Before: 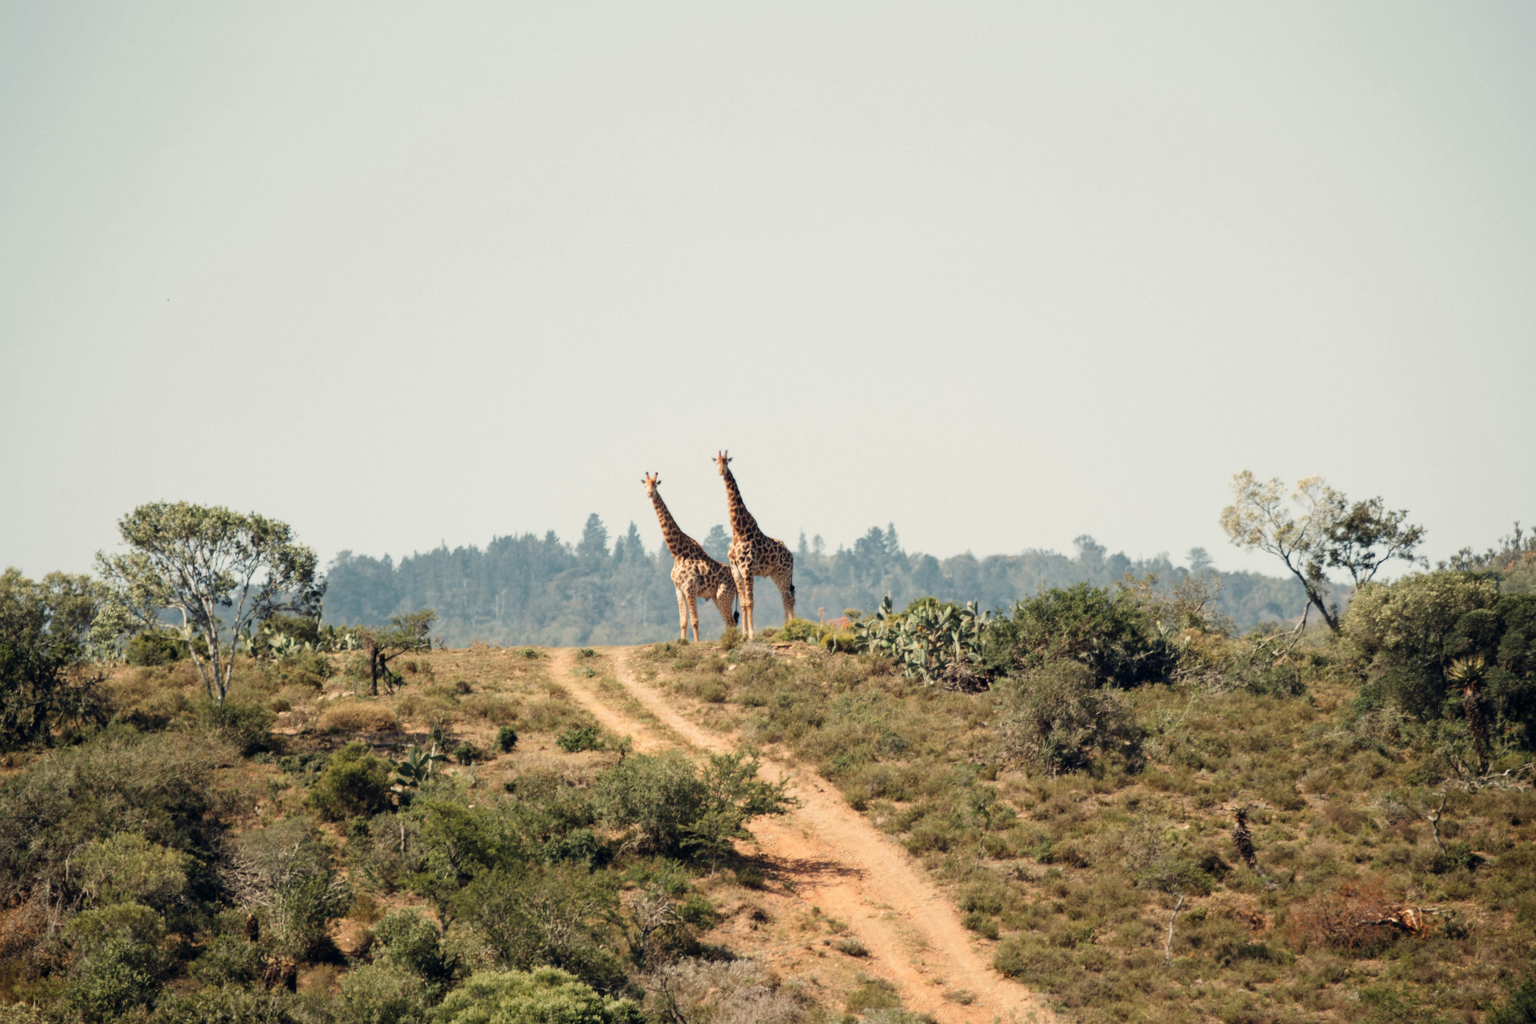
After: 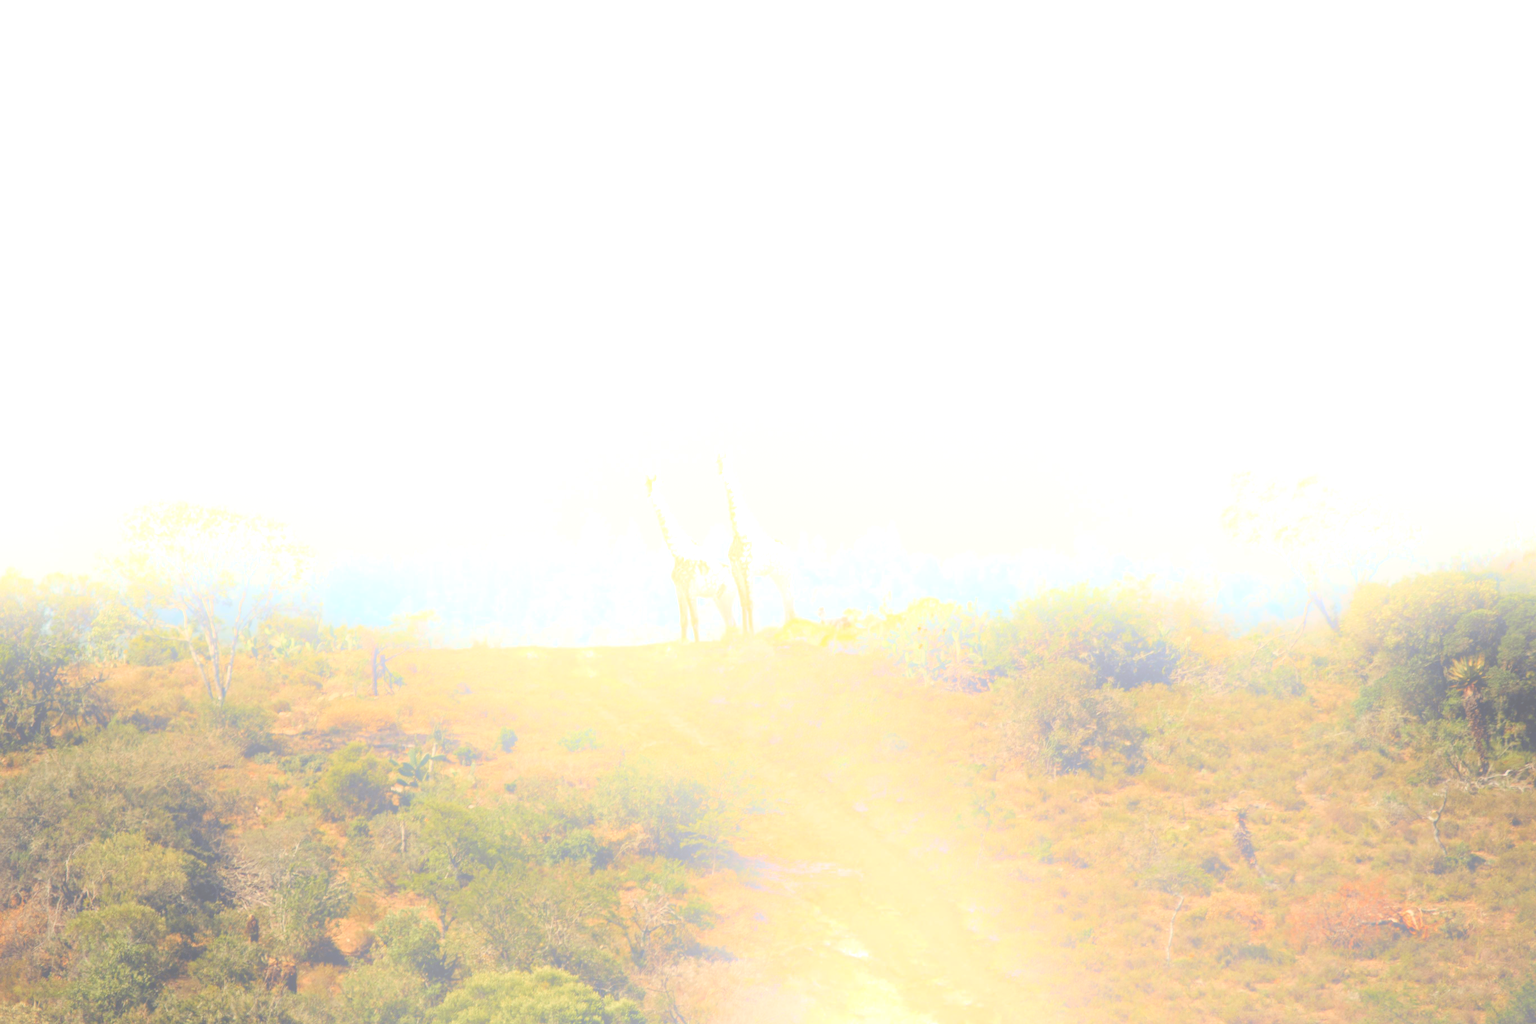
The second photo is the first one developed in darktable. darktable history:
tone curve: curves: ch0 [(0.013, 0) (0.061, 0.068) (0.239, 0.256) (0.502, 0.505) (0.683, 0.676) (0.761, 0.773) (0.858, 0.858) (0.987, 0.945)]; ch1 [(0, 0) (0.172, 0.123) (0.304, 0.288) (0.414, 0.44) (0.472, 0.473) (0.502, 0.508) (0.521, 0.528) (0.583, 0.595) (0.654, 0.673) (0.728, 0.761) (1, 1)]; ch2 [(0, 0) (0.411, 0.424) (0.485, 0.476) (0.502, 0.502) (0.553, 0.557) (0.57, 0.576) (1, 1)], color space Lab, independent channels, preserve colors none
bloom: size 70%, threshold 25%, strength 70%
